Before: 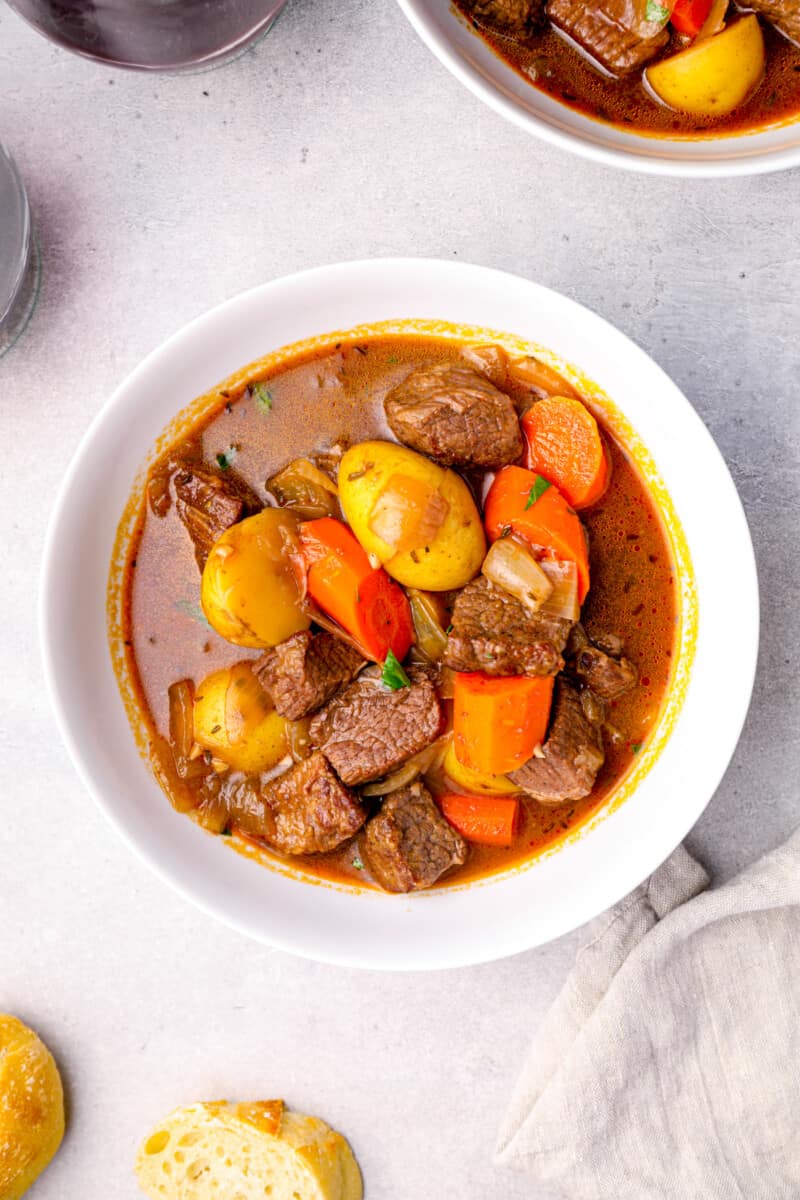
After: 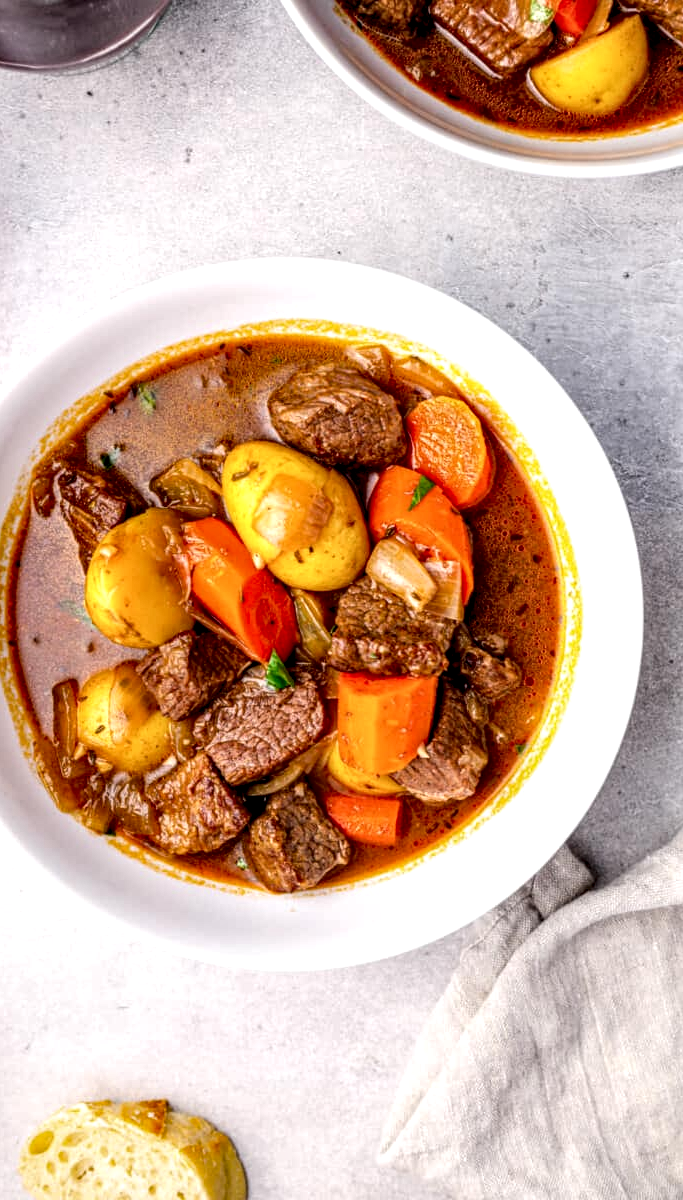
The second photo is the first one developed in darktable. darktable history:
crop and rotate: left 14.527%
local contrast: highlights 4%, shadows 3%, detail 182%
contrast equalizer: y [[0.5 ×6], [0.5 ×6], [0.5, 0.5, 0.501, 0.545, 0.707, 0.863], [0 ×6], [0 ×6]], mix 0.137
